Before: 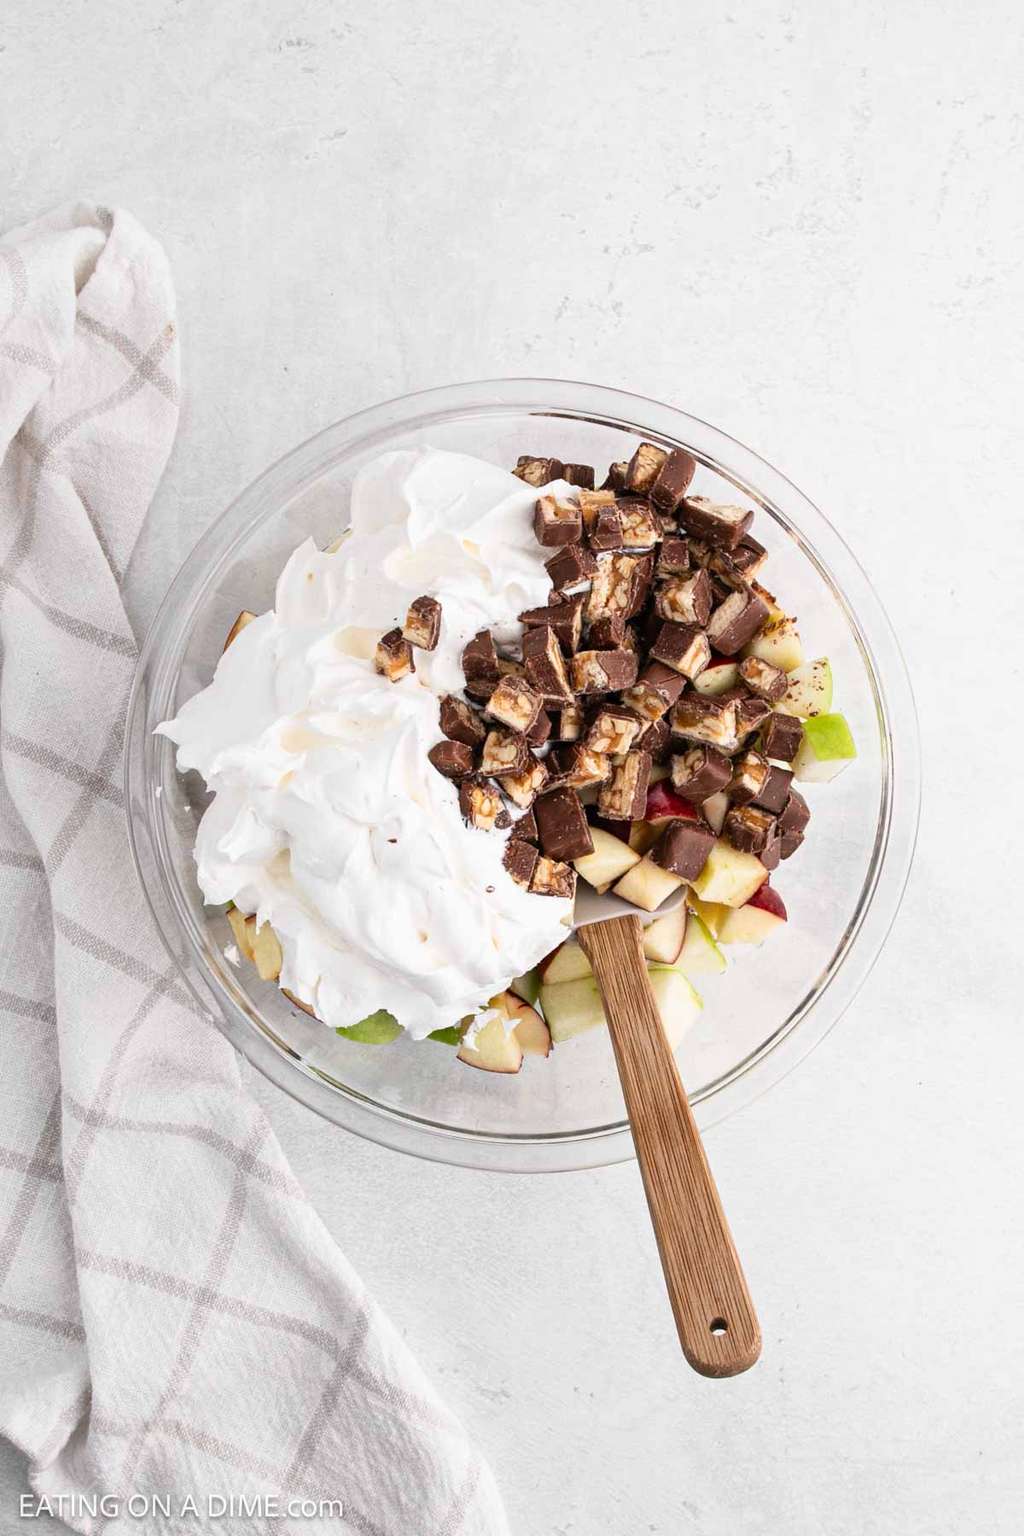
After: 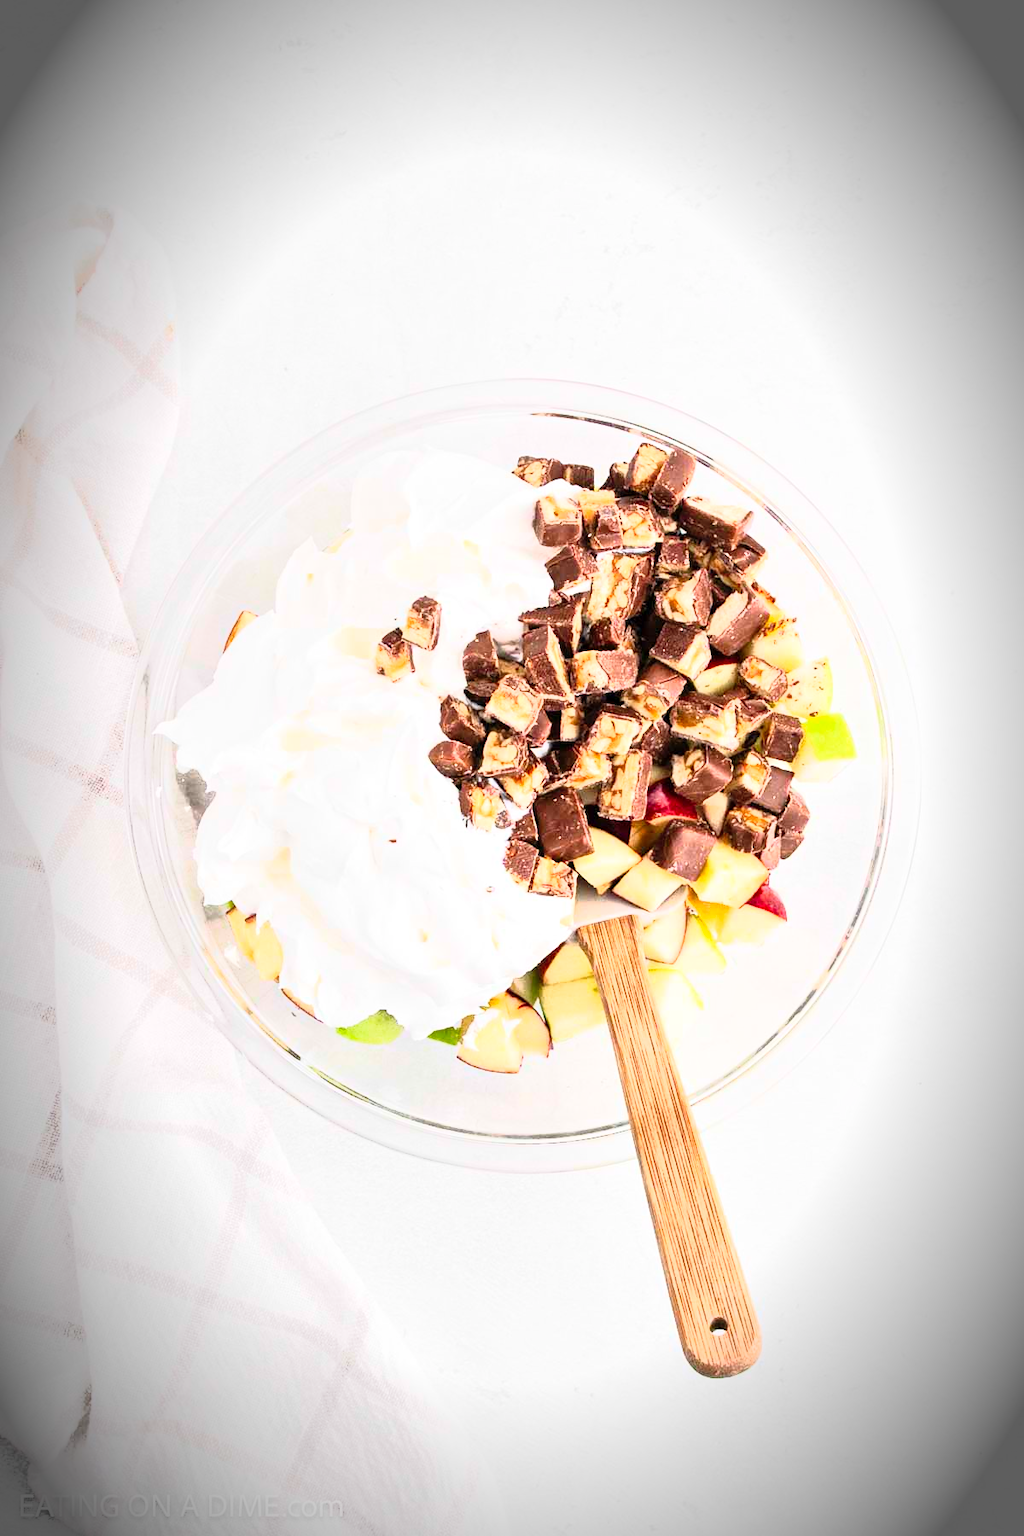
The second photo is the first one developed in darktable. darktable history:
vignetting: brightness -0.885, automatic ratio true
tone curve: curves: ch0 [(0, 0) (0.003, 0.005) (0.011, 0.018) (0.025, 0.041) (0.044, 0.072) (0.069, 0.113) (0.1, 0.163) (0.136, 0.221) (0.177, 0.289) (0.224, 0.366) (0.277, 0.452) (0.335, 0.546) (0.399, 0.65) (0.468, 0.763) (0.543, 0.885) (0.623, 0.93) (0.709, 0.946) (0.801, 0.963) (0.898, 0.981) (1, 1)], color space Lab, linked channels, preserve colors none
local contrast: mode bilateral grid, contrast 20, coarseness 50, detail 120%, midtone range 0.2
